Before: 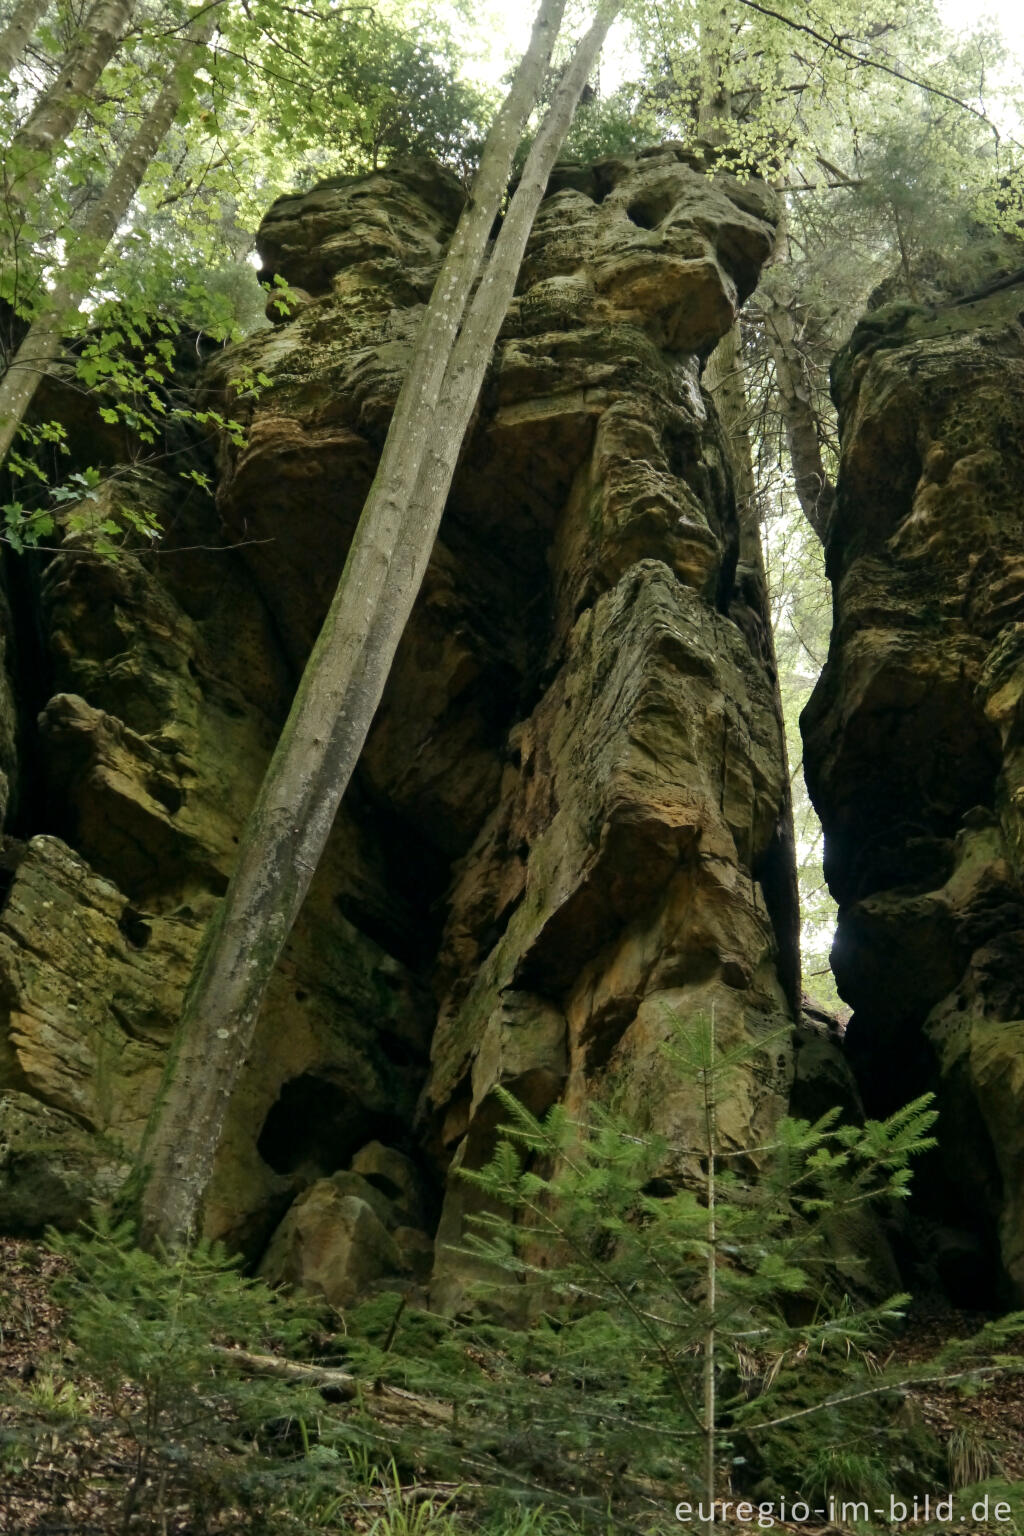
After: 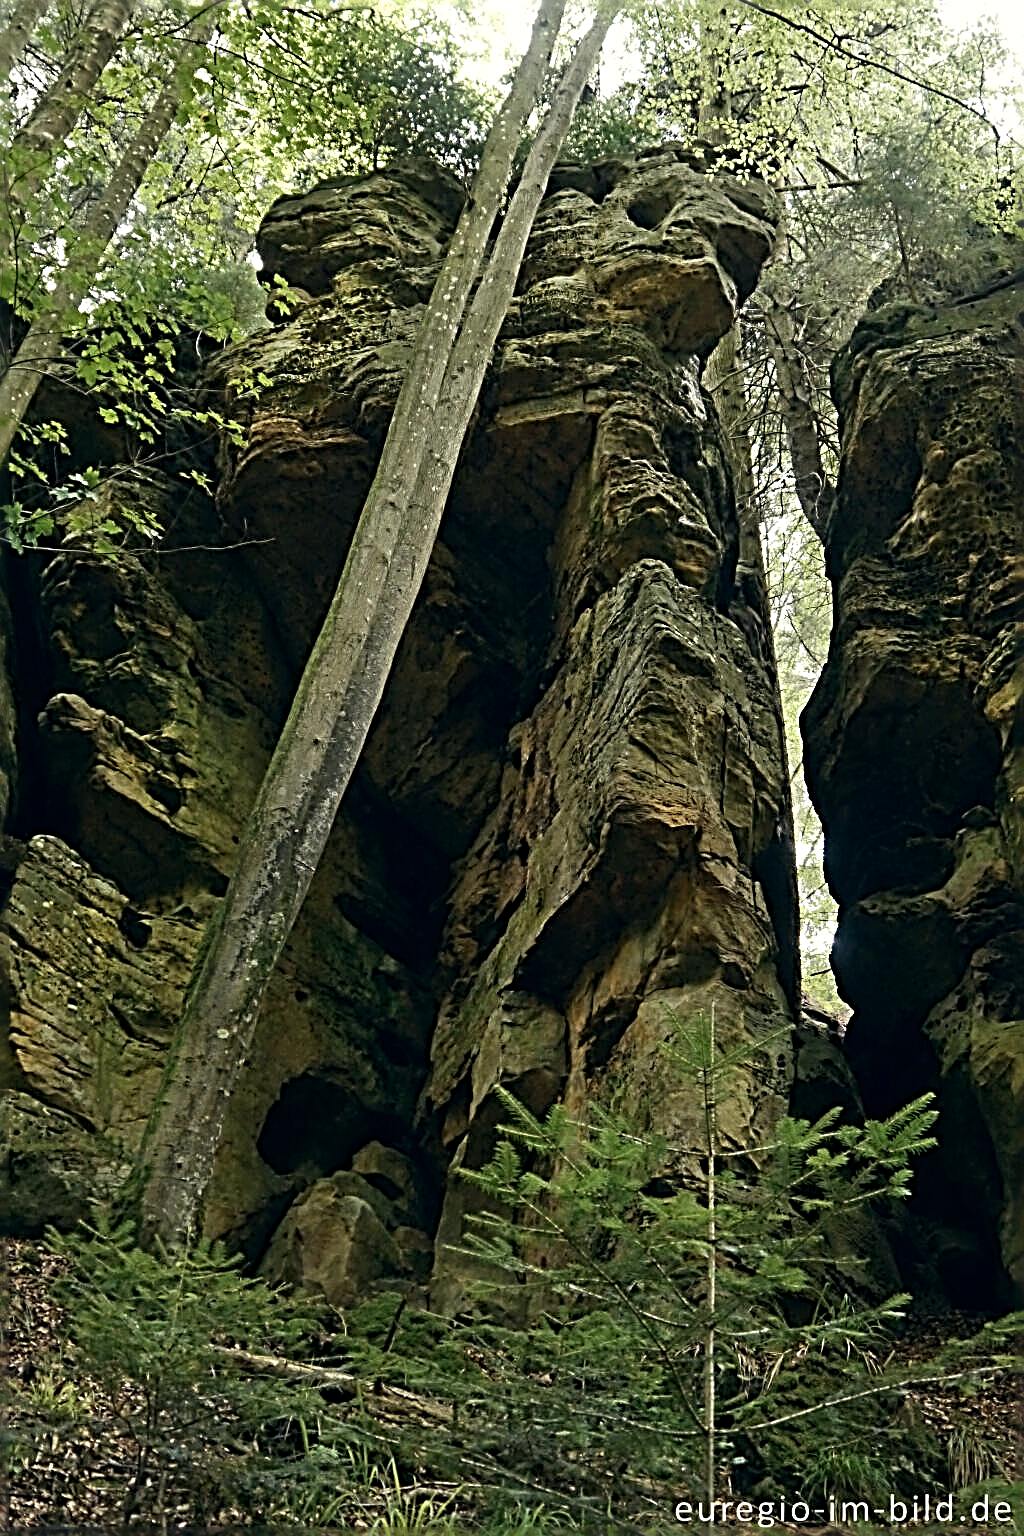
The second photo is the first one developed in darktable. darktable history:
color correction: highlights a* 0.483, highlights b* 2.73, shadows a* -0.907, shadows b* -4.7
sharpen: radius 3.206, amount 1.739
tone equalizer: edges refinement/feathering 500, mask exposure compensation -1.57 EV, preserve details no
